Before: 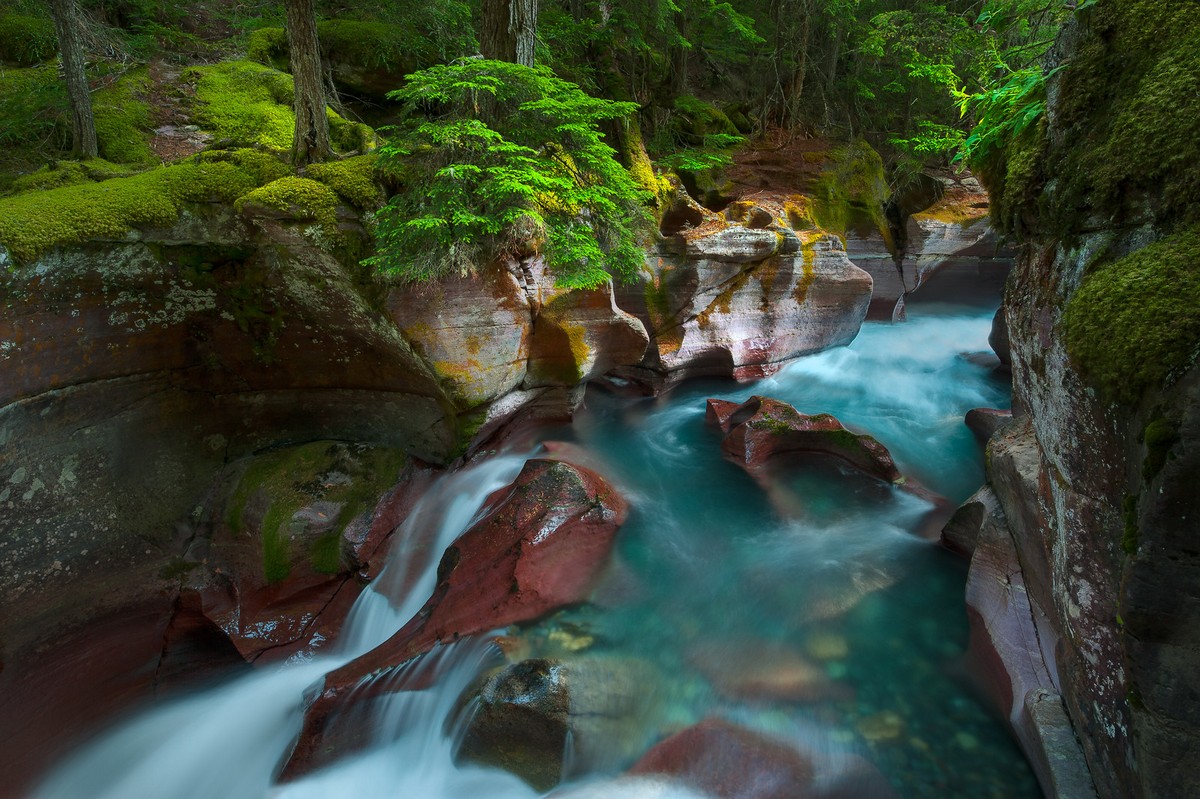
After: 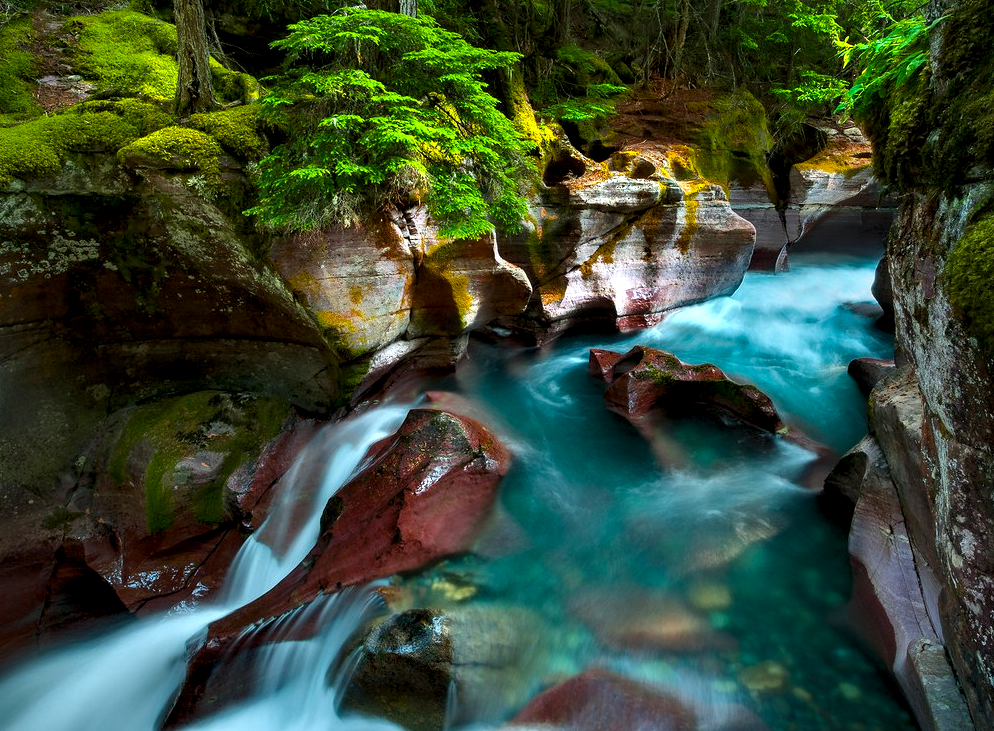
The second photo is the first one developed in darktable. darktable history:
contrast equalizer: y [[0.601, 0.6, 0.598, 0.598, 0.6, 0.601], [0.5 ×6], [0.5 ×6], [0 ×6], [0 ×6]]
color balance rgb: perceptual saturation grading › global saturation 25%, global vibrance 20%
crop: left 9.807%, top 6.259%, right 7.334%, bottom 2.177%
